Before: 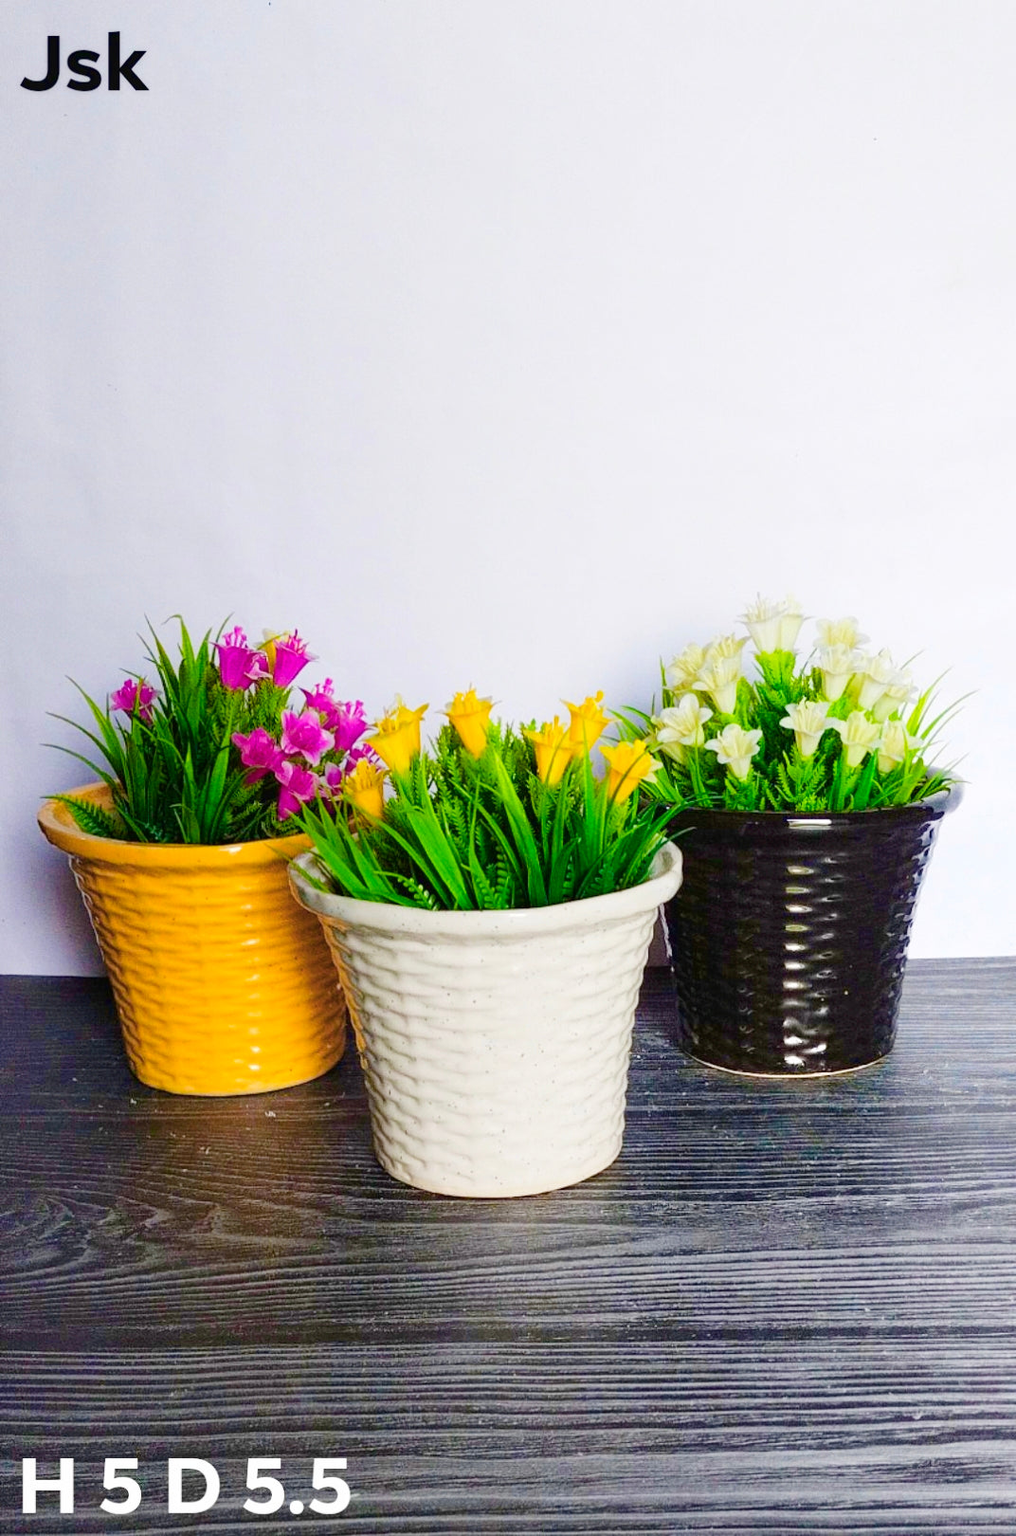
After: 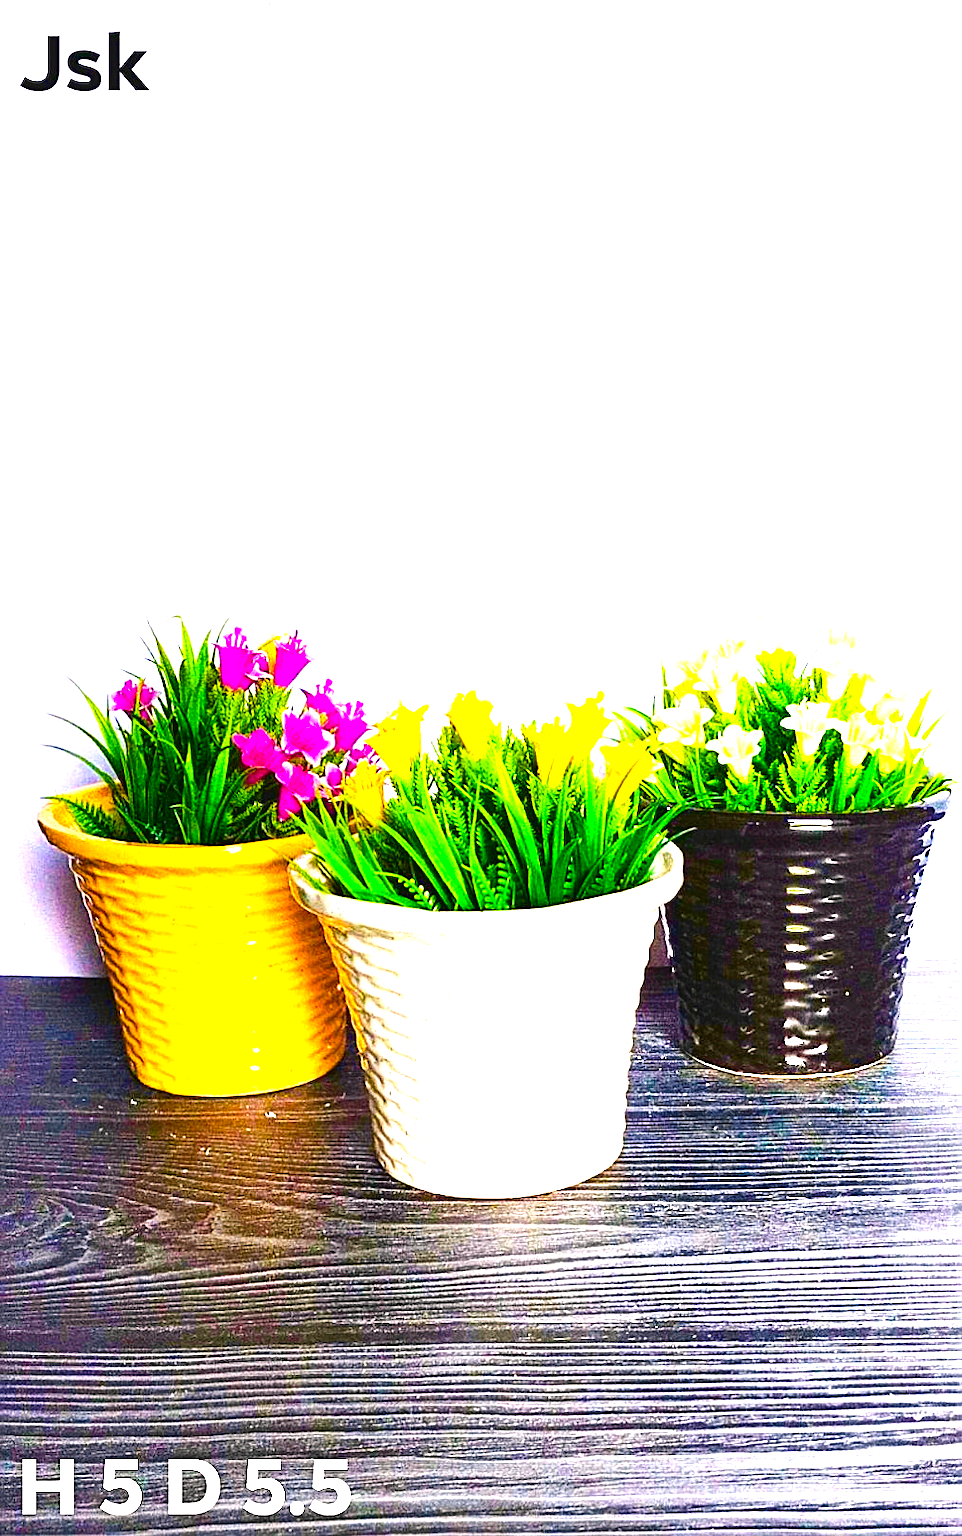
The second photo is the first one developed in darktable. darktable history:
contrast brightness saturation: contrast 0.067, brightness -0.125, saturation 0.062
sharpen: amount 0.597
color balance rgb: highlights gain › chroma 0.954%, highlights gain › hue 23.76°, global offset › luminance 0.781%, perceptual saturation grading › global saturation 19.925%, global vibrance 20%
crop and rotate: left 0%, right 5.27%
exposure: black level correction 0.001, exposure 1.654 EV, compensate highlight preservation false
